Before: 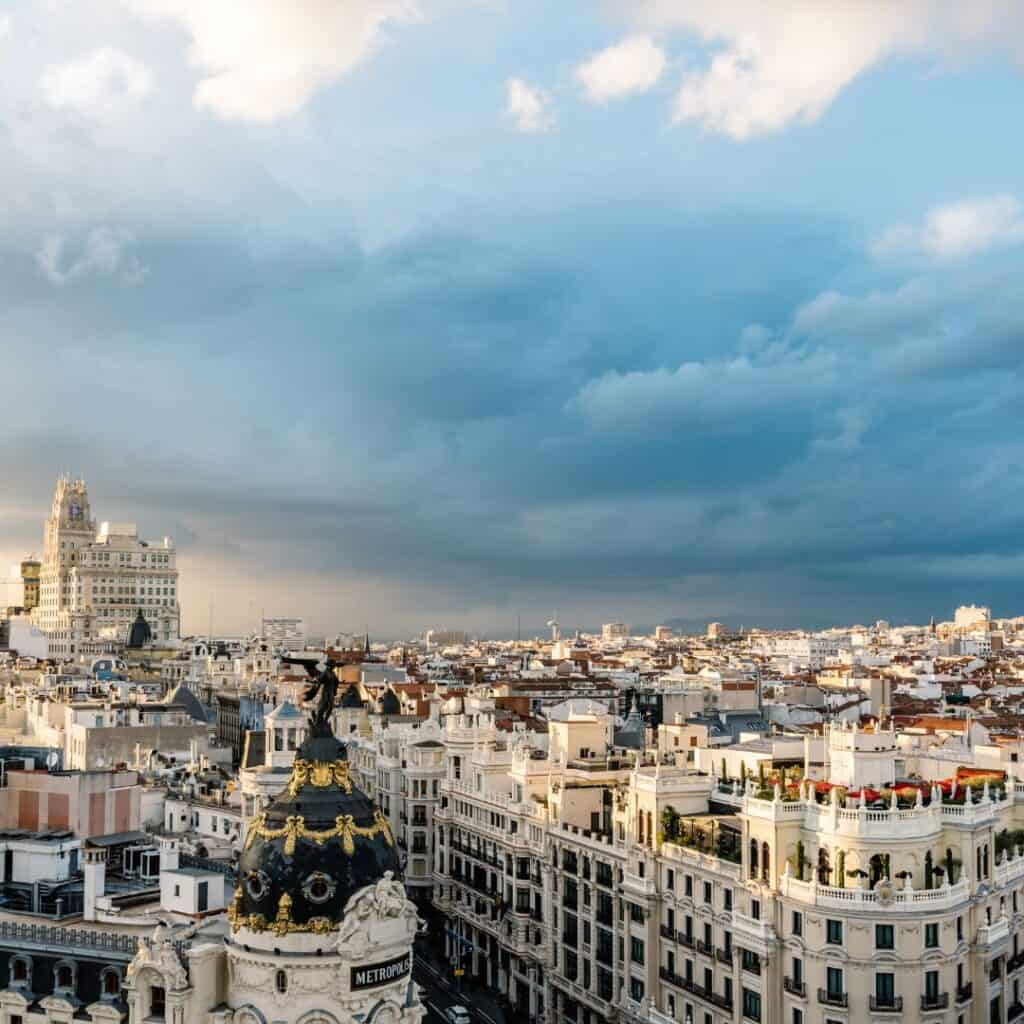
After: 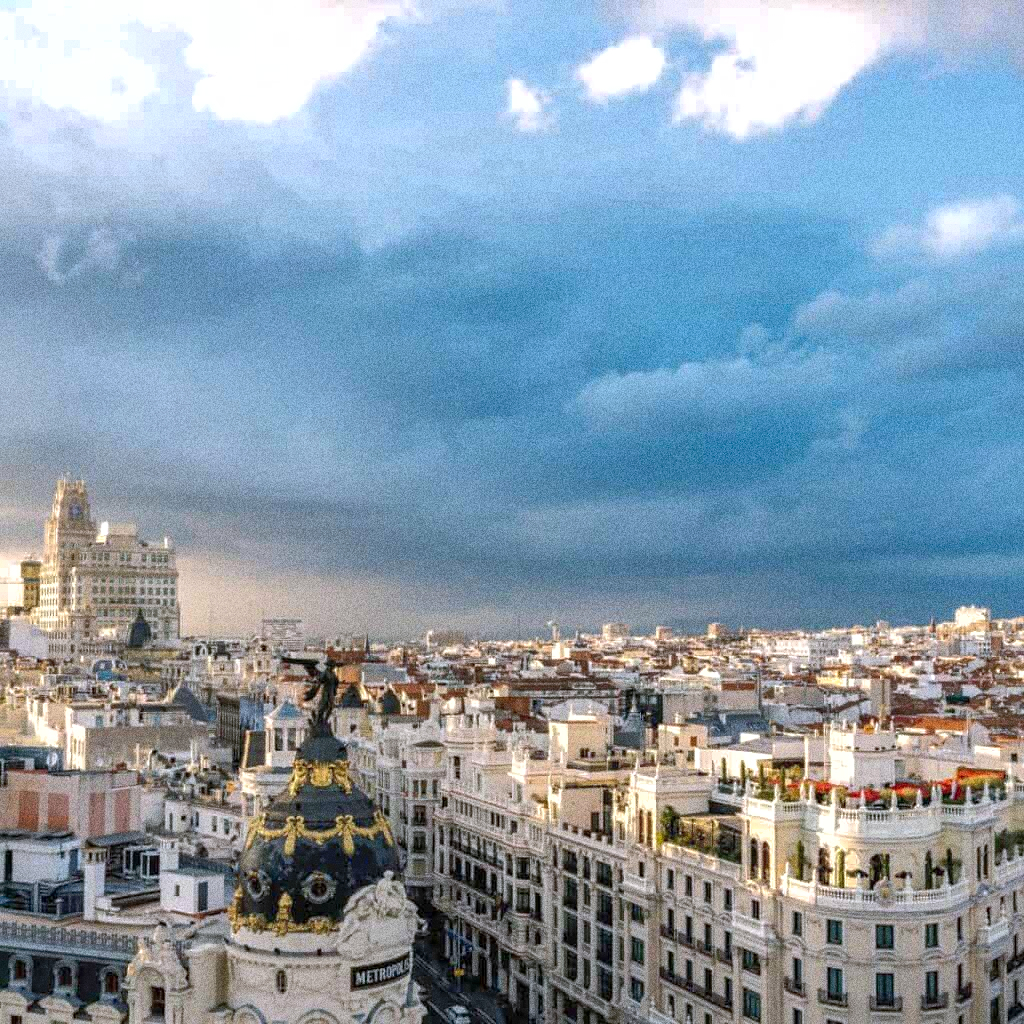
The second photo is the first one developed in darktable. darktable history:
exposure: exposure 0.3 EV, compensate highlight preservation false
grain: strength 49.07%
white balance: red 0.984, blue 1.059
shadows and highlights: shadows 60, highlights -60
